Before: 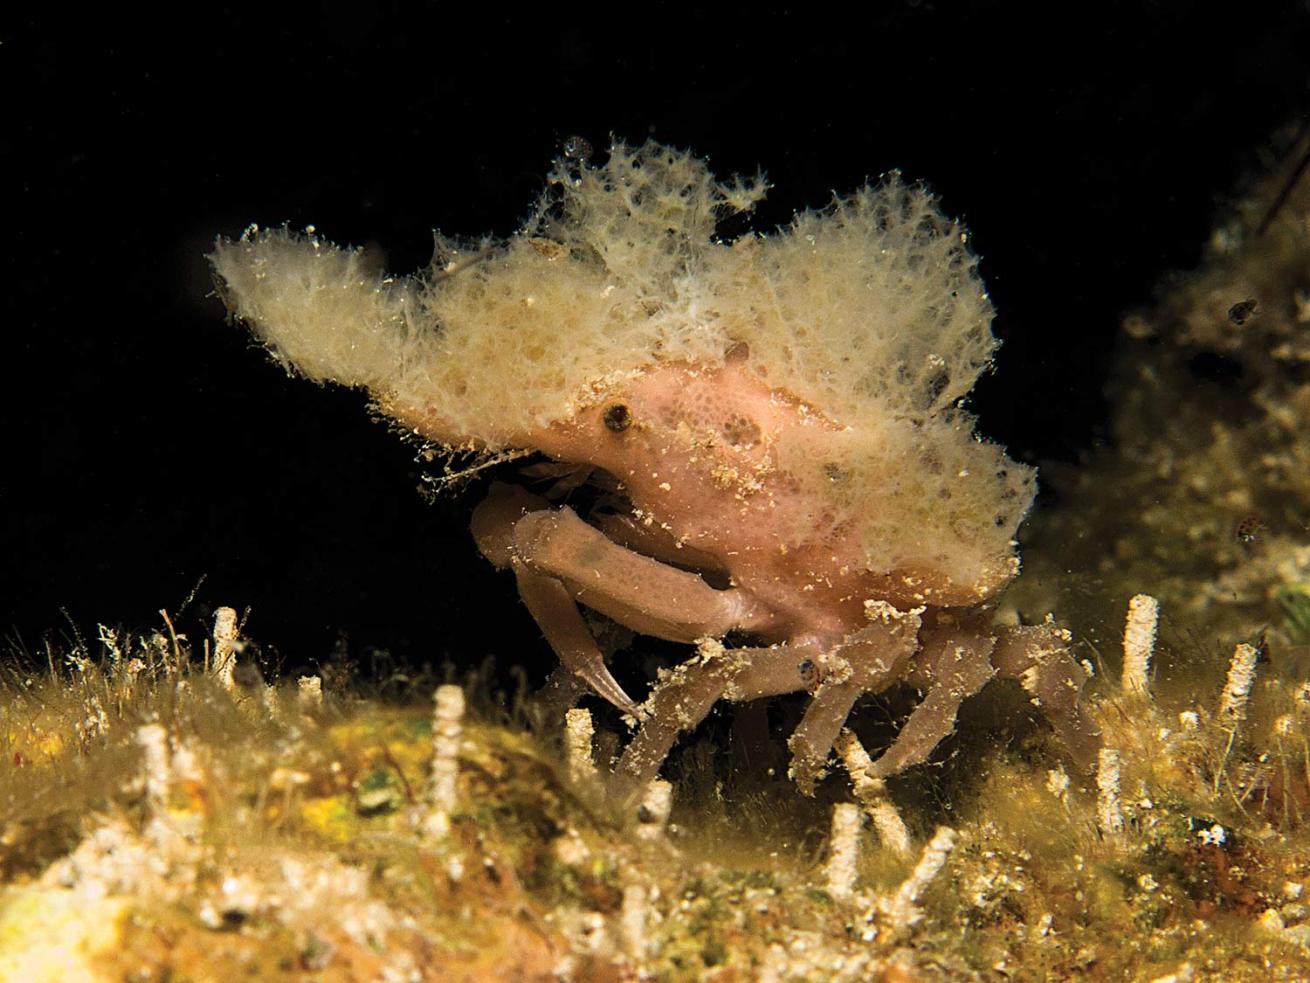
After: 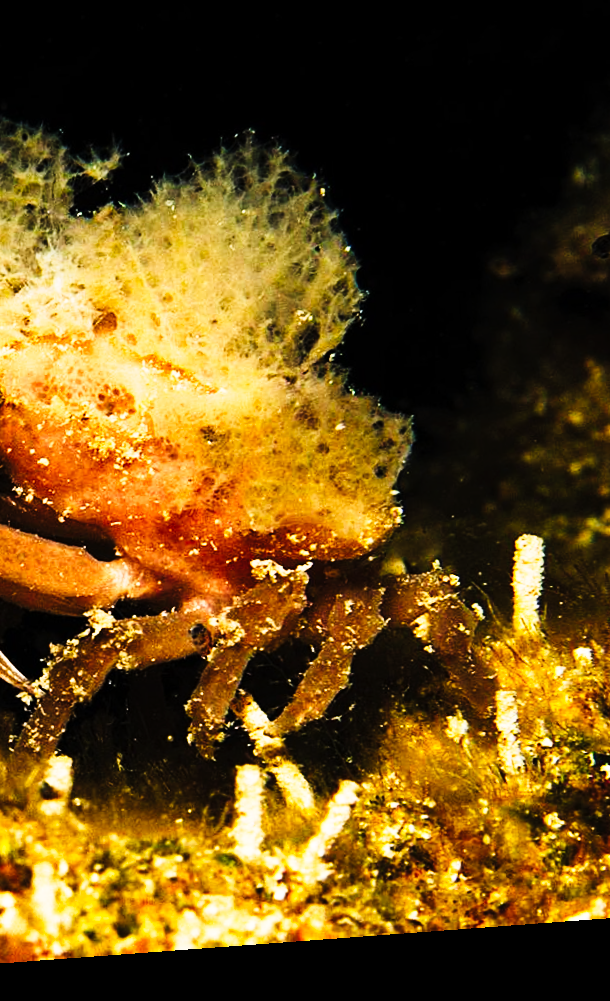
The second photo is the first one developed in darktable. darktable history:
rotate and perspective: rotation -4.25°, automatic cropping off
tone curve: curves: ch0 [(0, 0) (0.003, 0.001) (0.011, 0.005) (0.025, 0.009) (0.044, 0.014) (0.069, 0.018) (0.1, 0.025) (0.136, 0.029) (0.177, 0.042) (0.224, 0.064) (0.277, 0.107) (0.335, 0.182) (0.399, 0.3) (0.468, 0.462) (0.543, 0.639) (0.623, 0.802) (0.709, 0.916) (0.801, 0.963) (0.898, 0.988) (1, 1)], preserve colors none
crop: left 47.628%, top 6.643%, right 7.874%
